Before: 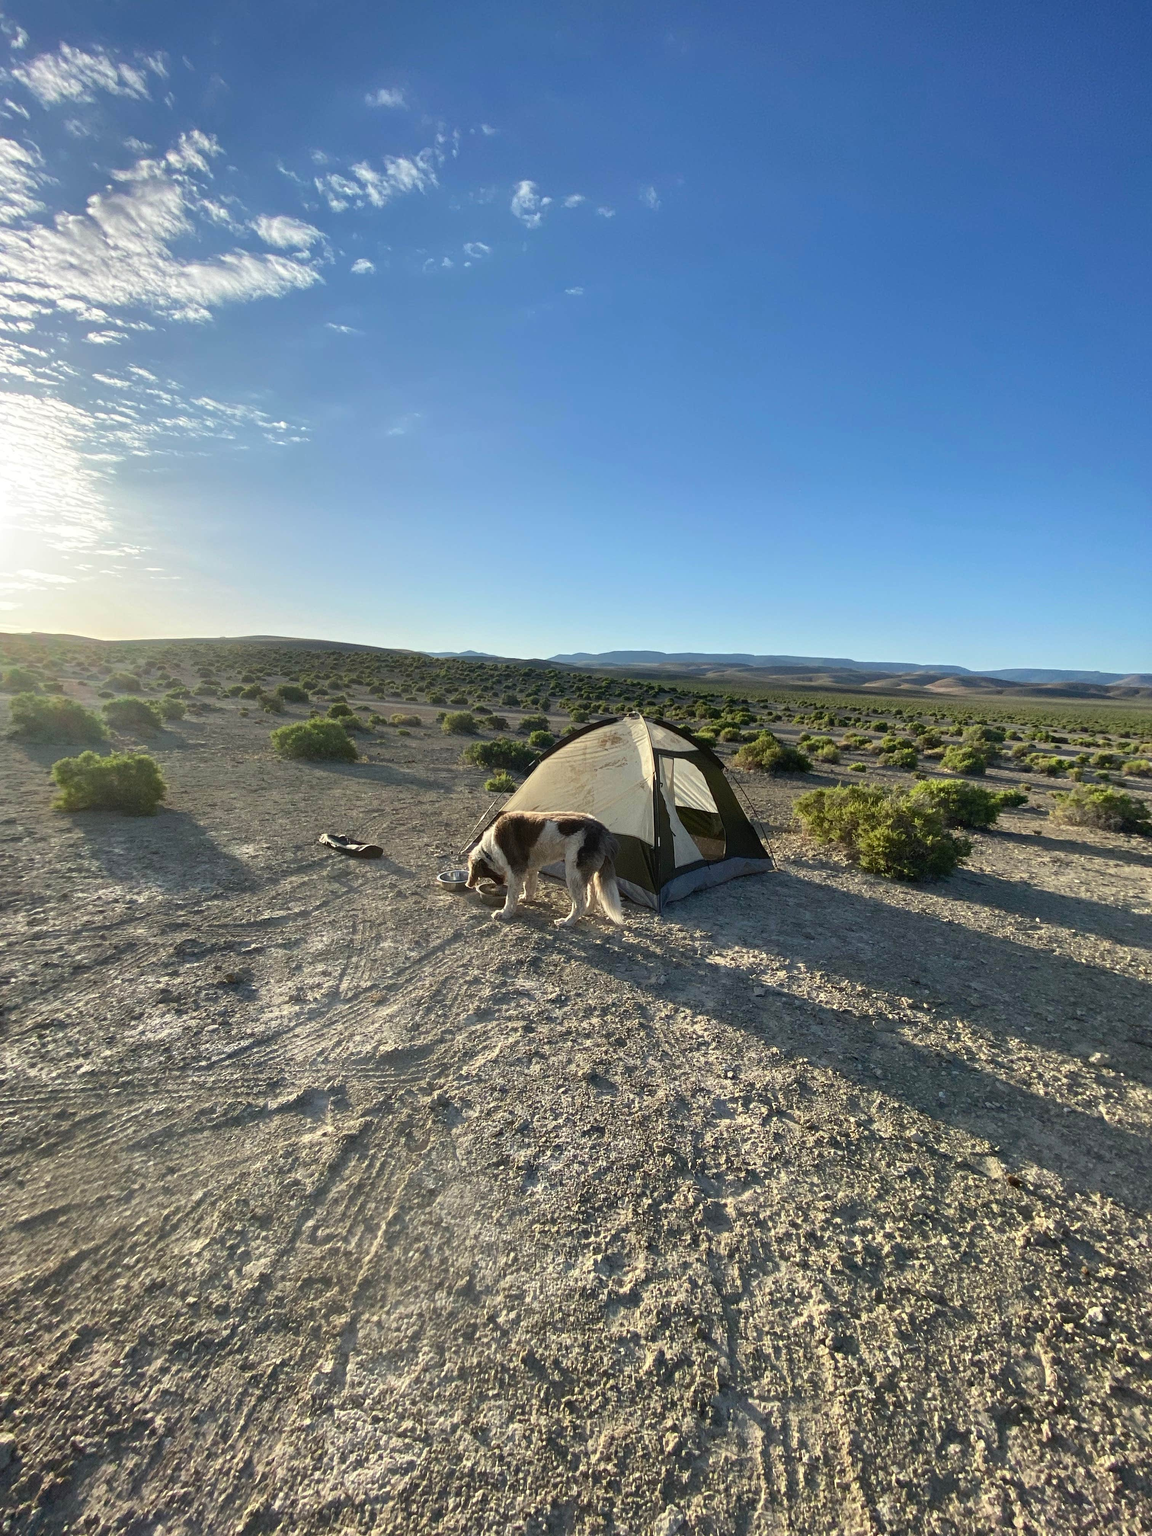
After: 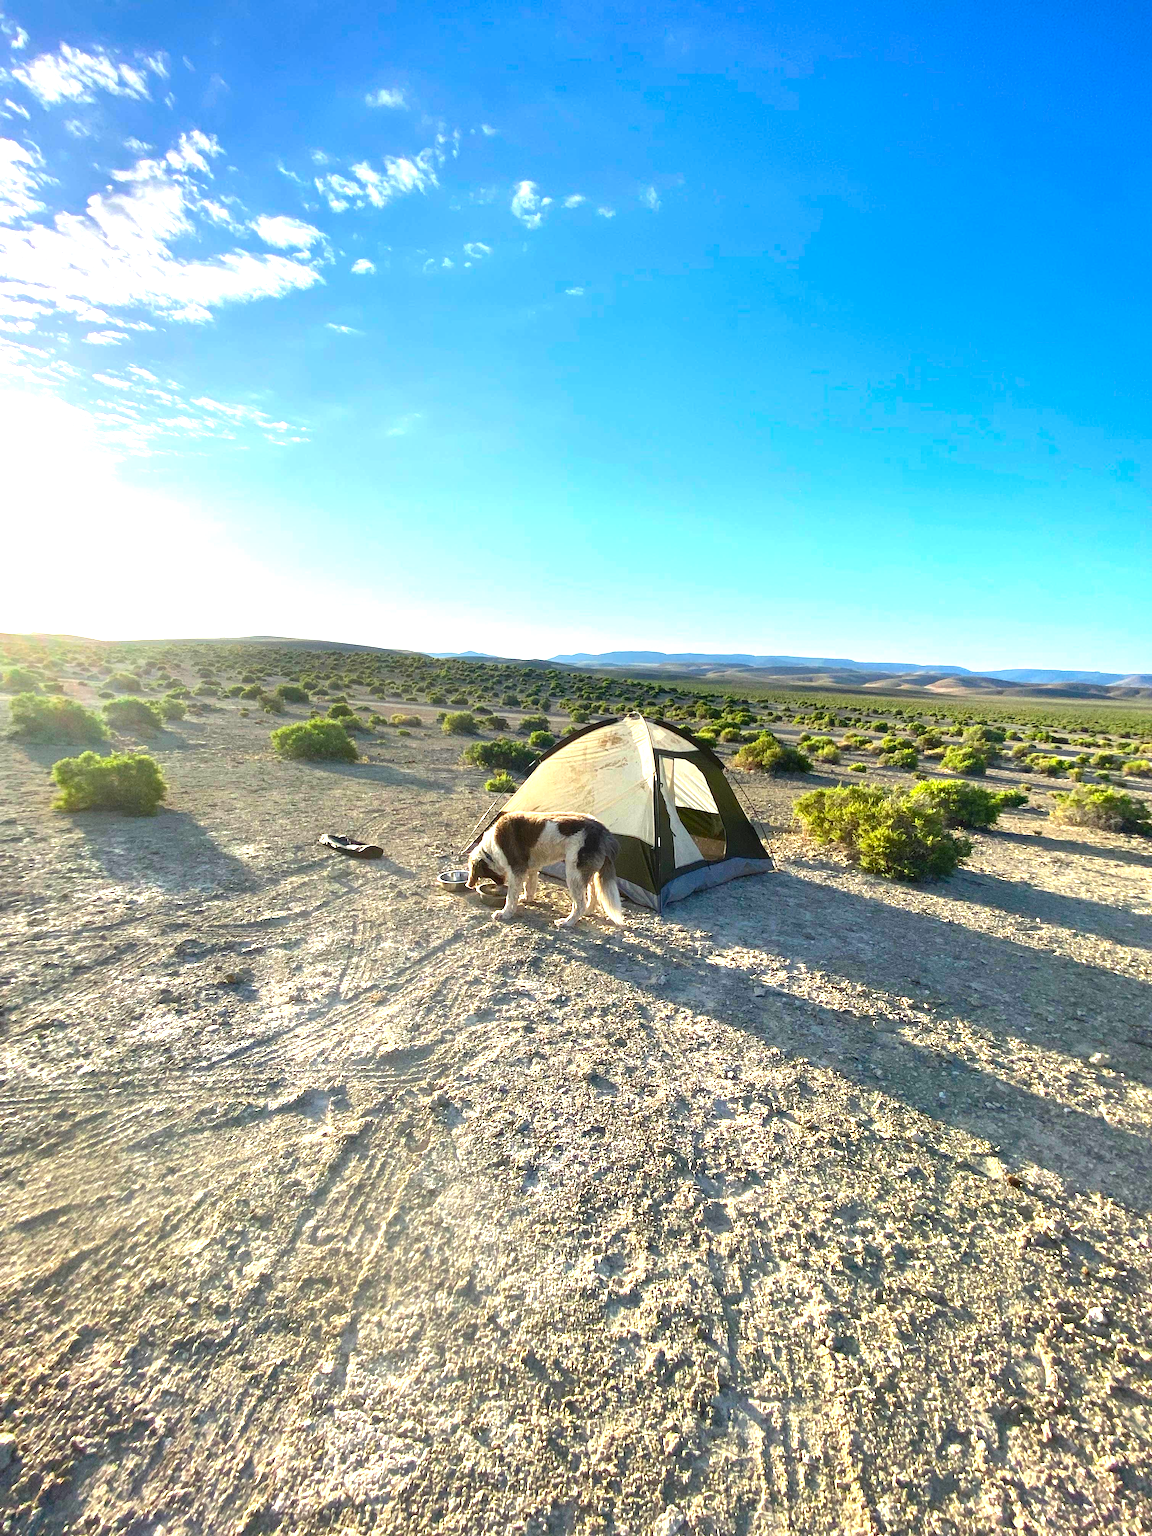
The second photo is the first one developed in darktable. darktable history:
exposure: black level correction 0, exposure 1.199 EV, compensate exposure bias true, compensate highlight preservation false
contrast brightness saturation: brightness -0.022, saturation 0.337
